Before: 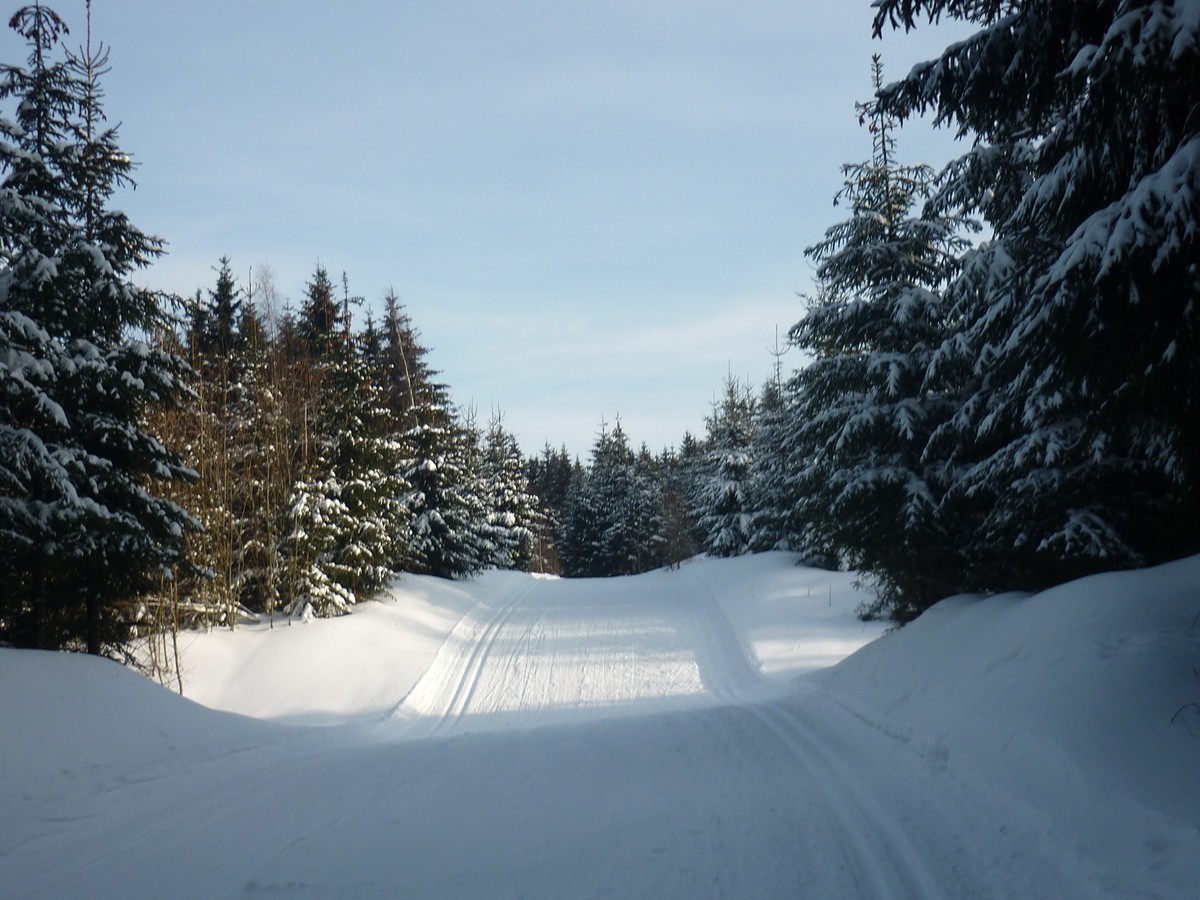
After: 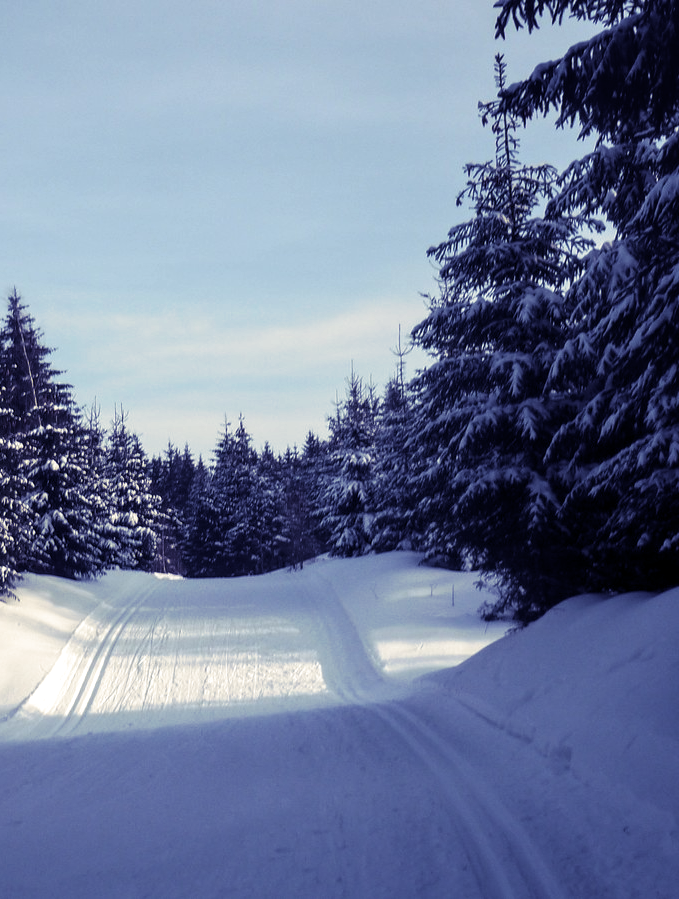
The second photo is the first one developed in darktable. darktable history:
split-toning: shadows › hue 242.67°, shadows › saturation 0.733, highlights › hue 45.33°, highlights › saturation 0.667, balance -53.304, compress 21.15%
local contrast: detail 130%
crop: left 31.458%, top 0%, right 11.876%
